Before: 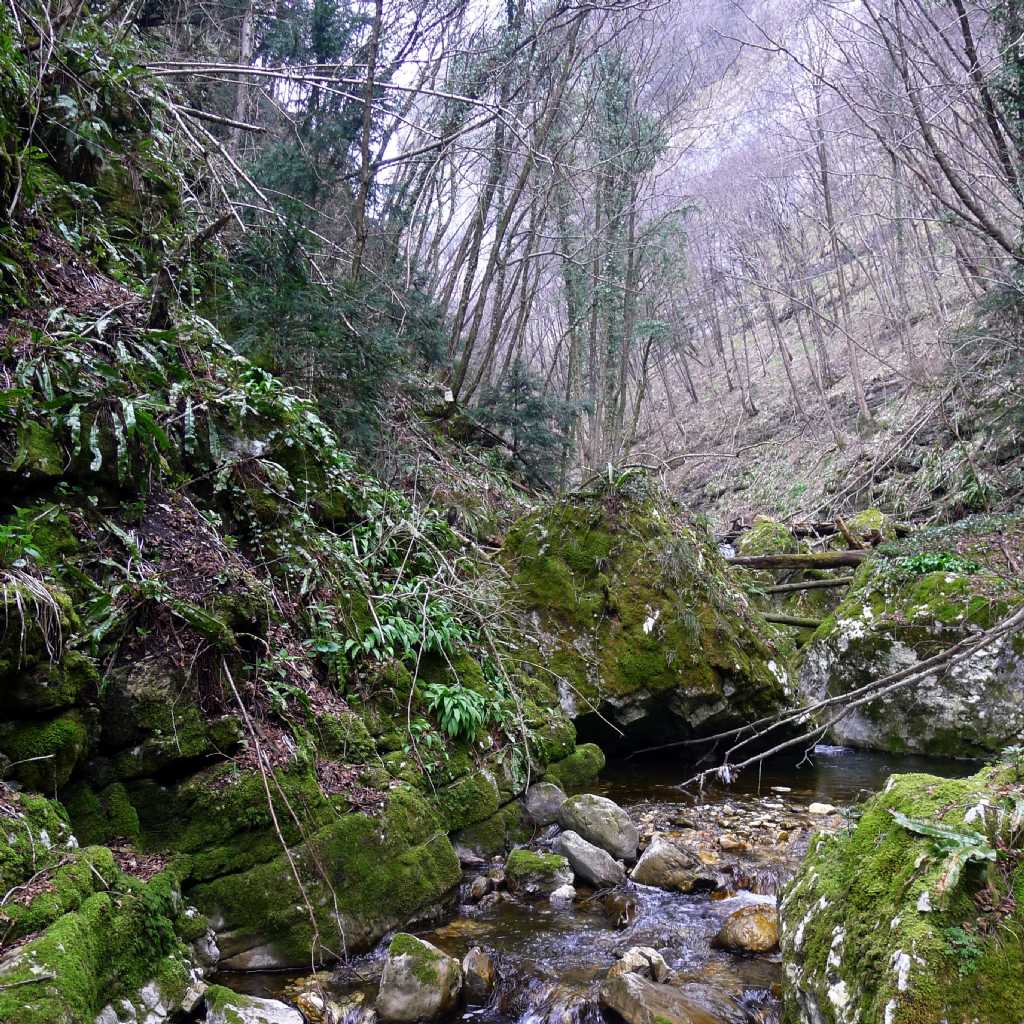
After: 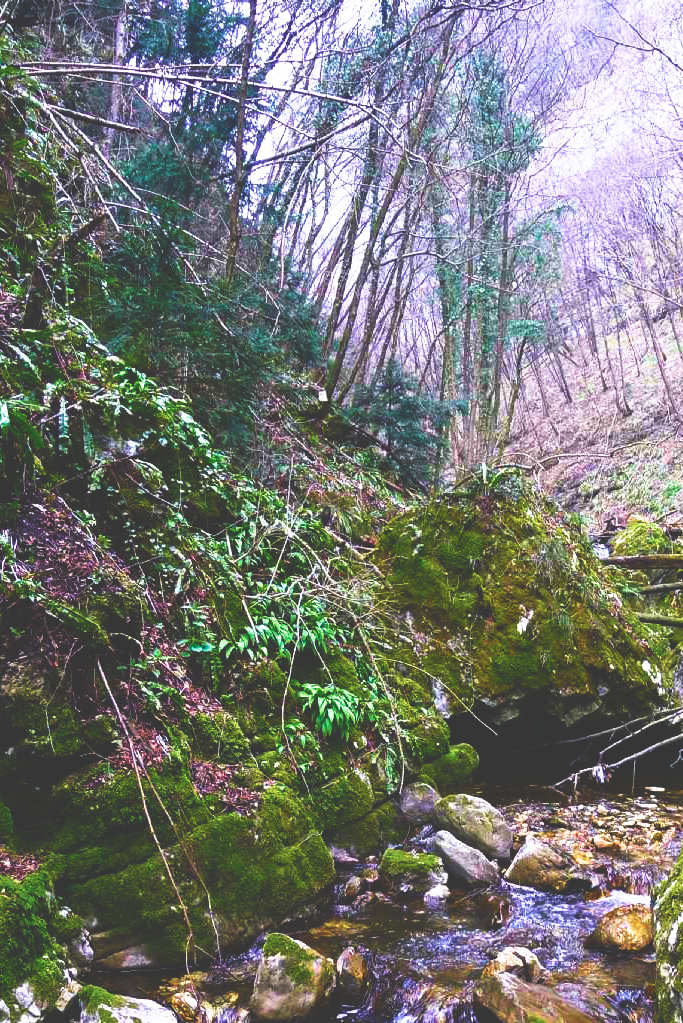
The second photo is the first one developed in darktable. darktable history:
crop and rotate: left 12.324%, right 20.943%
exposure: black level correction -0.003, exposure 0.04 EV, compensate highlight preservation false
base curve: curves: ch0 [(0, 0.036) (0.007, 0.037) (0.604, 0.887) (1, 1)], exposure shift 0.567, preserve colors none
velvia: strength 73.58%
